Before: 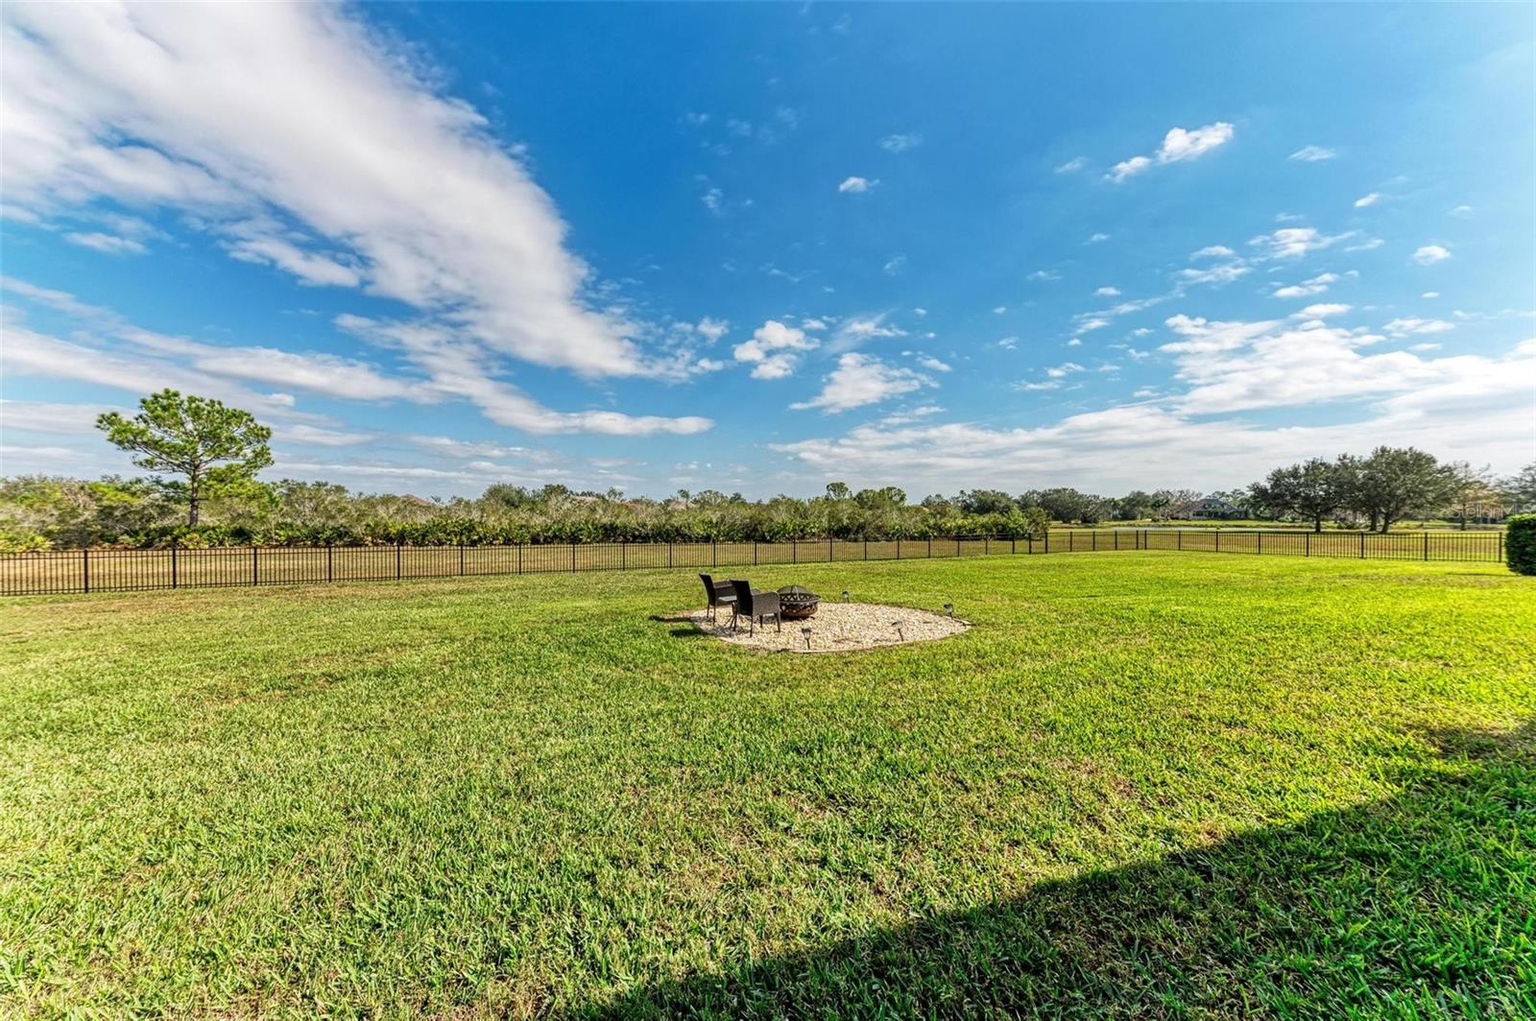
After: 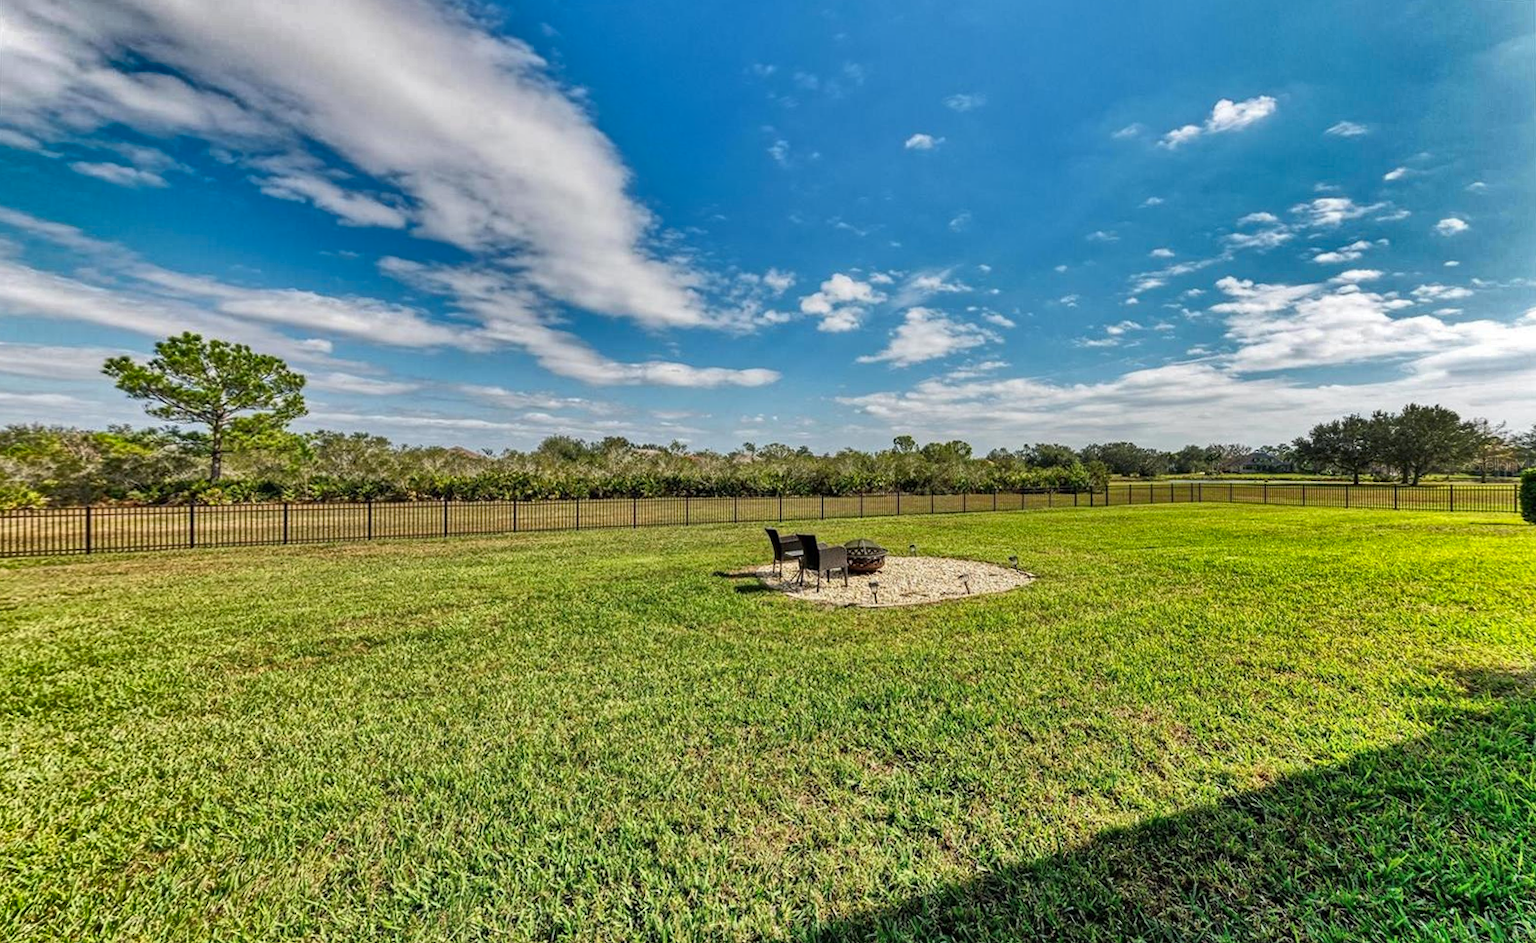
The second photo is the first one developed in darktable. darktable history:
rotate and perspective: rotation -0.013°, lens shift (vertical) -0.027, lens shift (horizontal) 0.178, crop left 0.016, crop right 0.989, crop top 0.082, crop bottom 0.918
shadows and highlights: shadows 24.5, highlights -78.15, soften with gaussian
